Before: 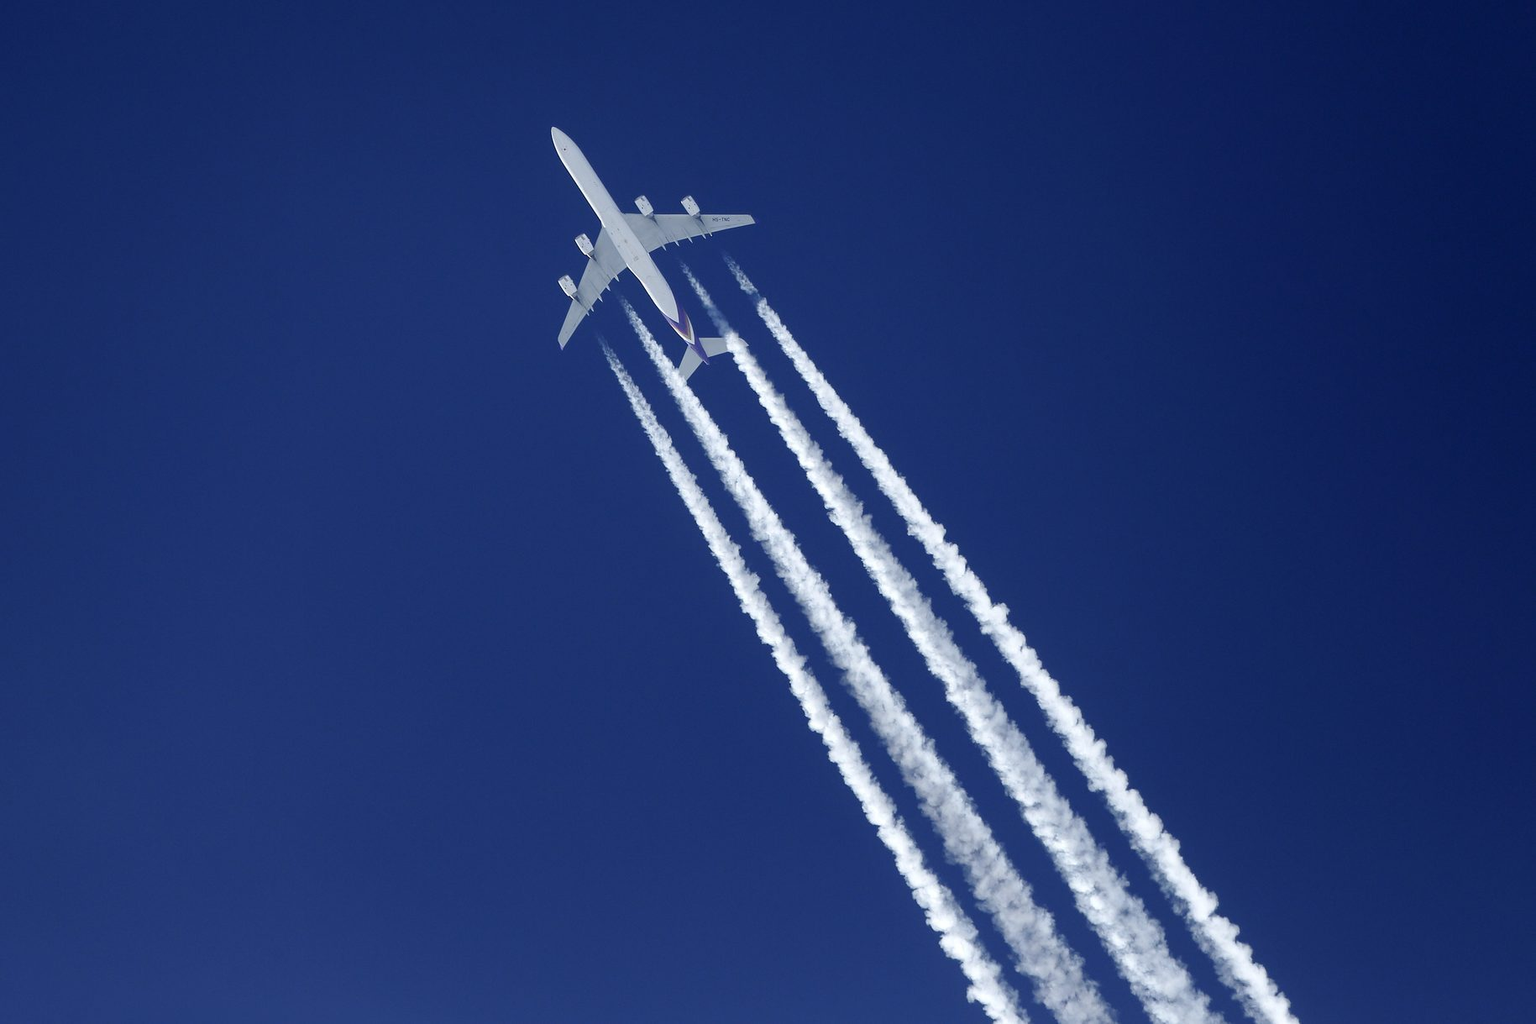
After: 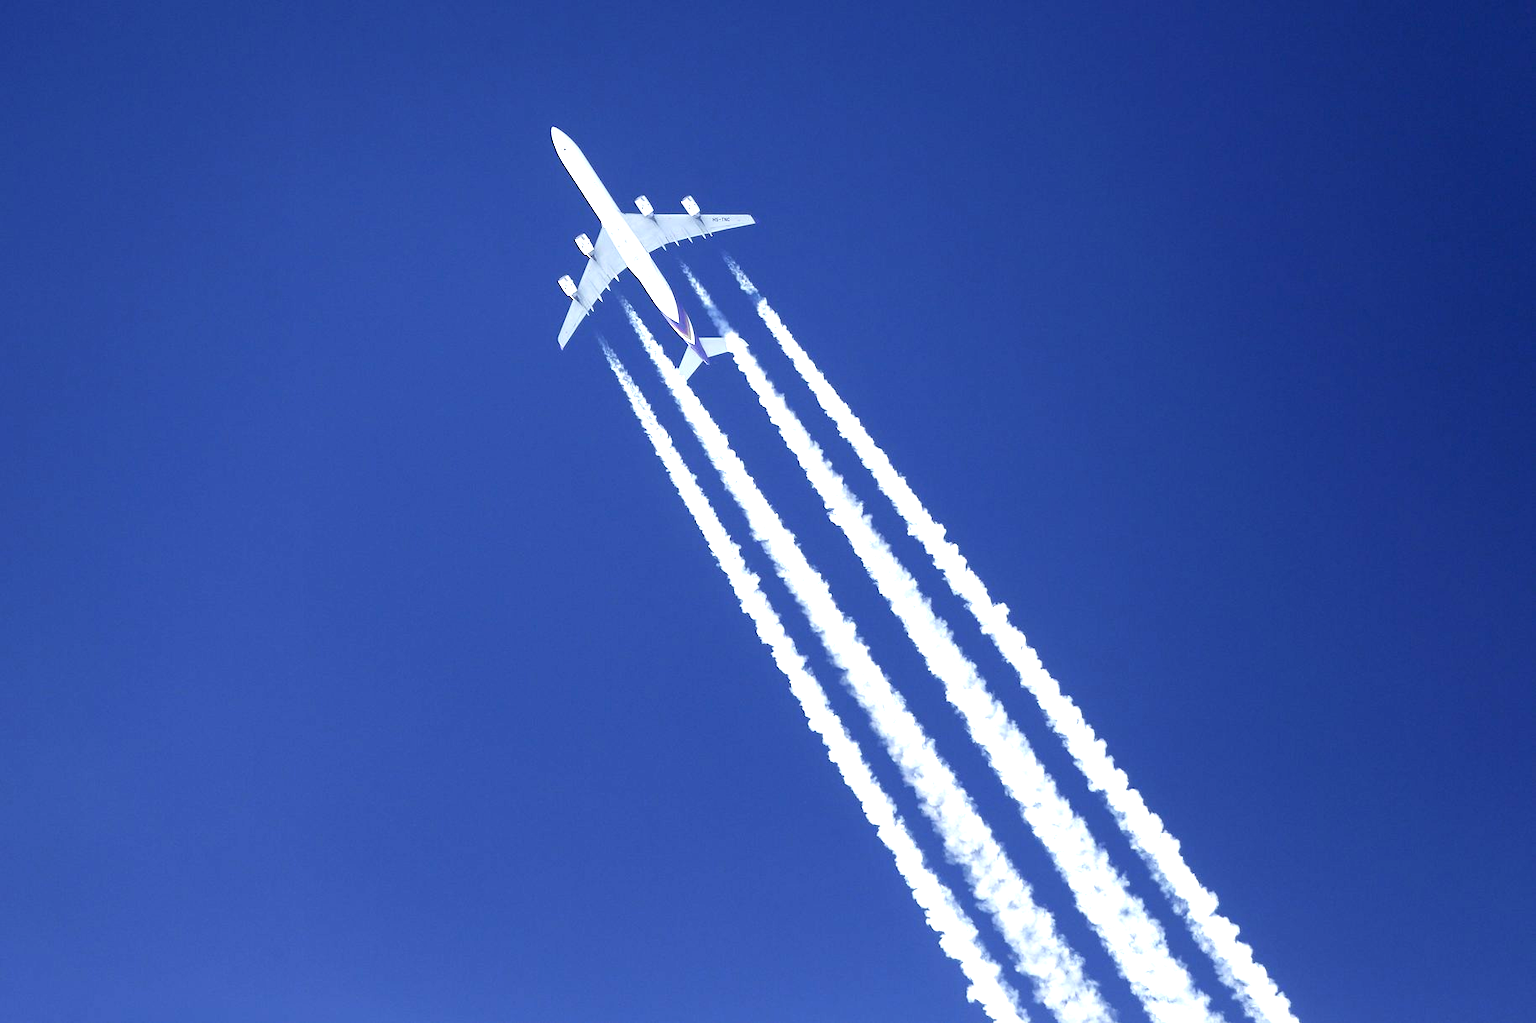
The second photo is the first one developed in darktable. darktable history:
exposure: black level correction 0, exposure 1.391 EV, compensate exposure bias true, compensate highlight preservation false
